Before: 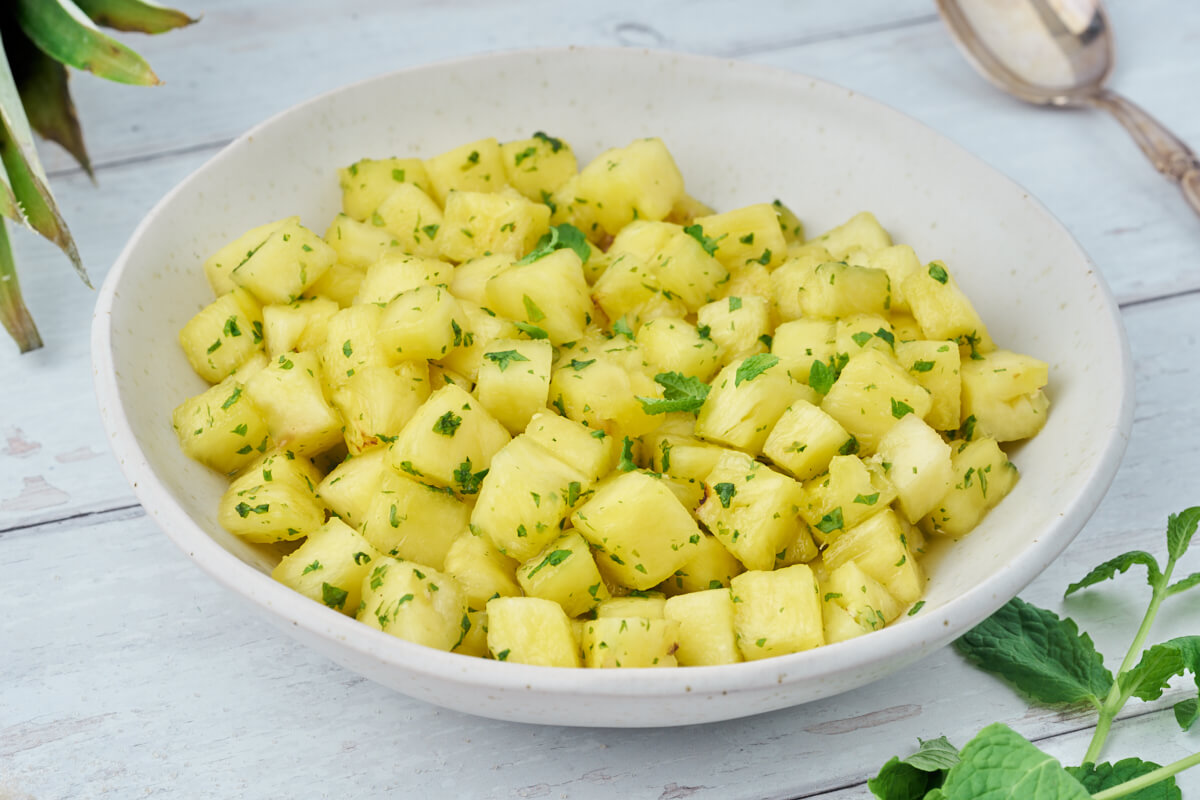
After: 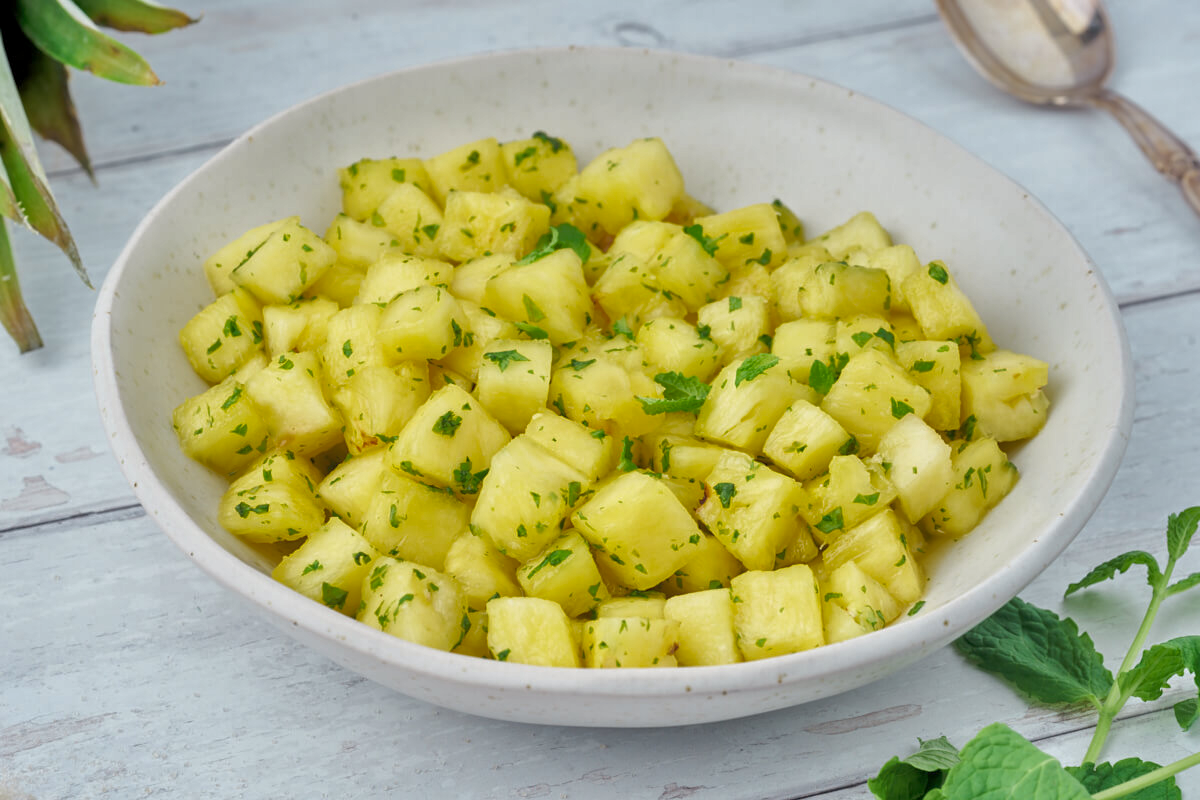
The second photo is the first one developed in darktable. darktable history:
local contrast: highlights 100%, shadows 100%, detail 120%, midtone range 0.2
exposure: compensate exposure bias true, compensate highlight preservation false
shadows and highlights: on, module defaults
